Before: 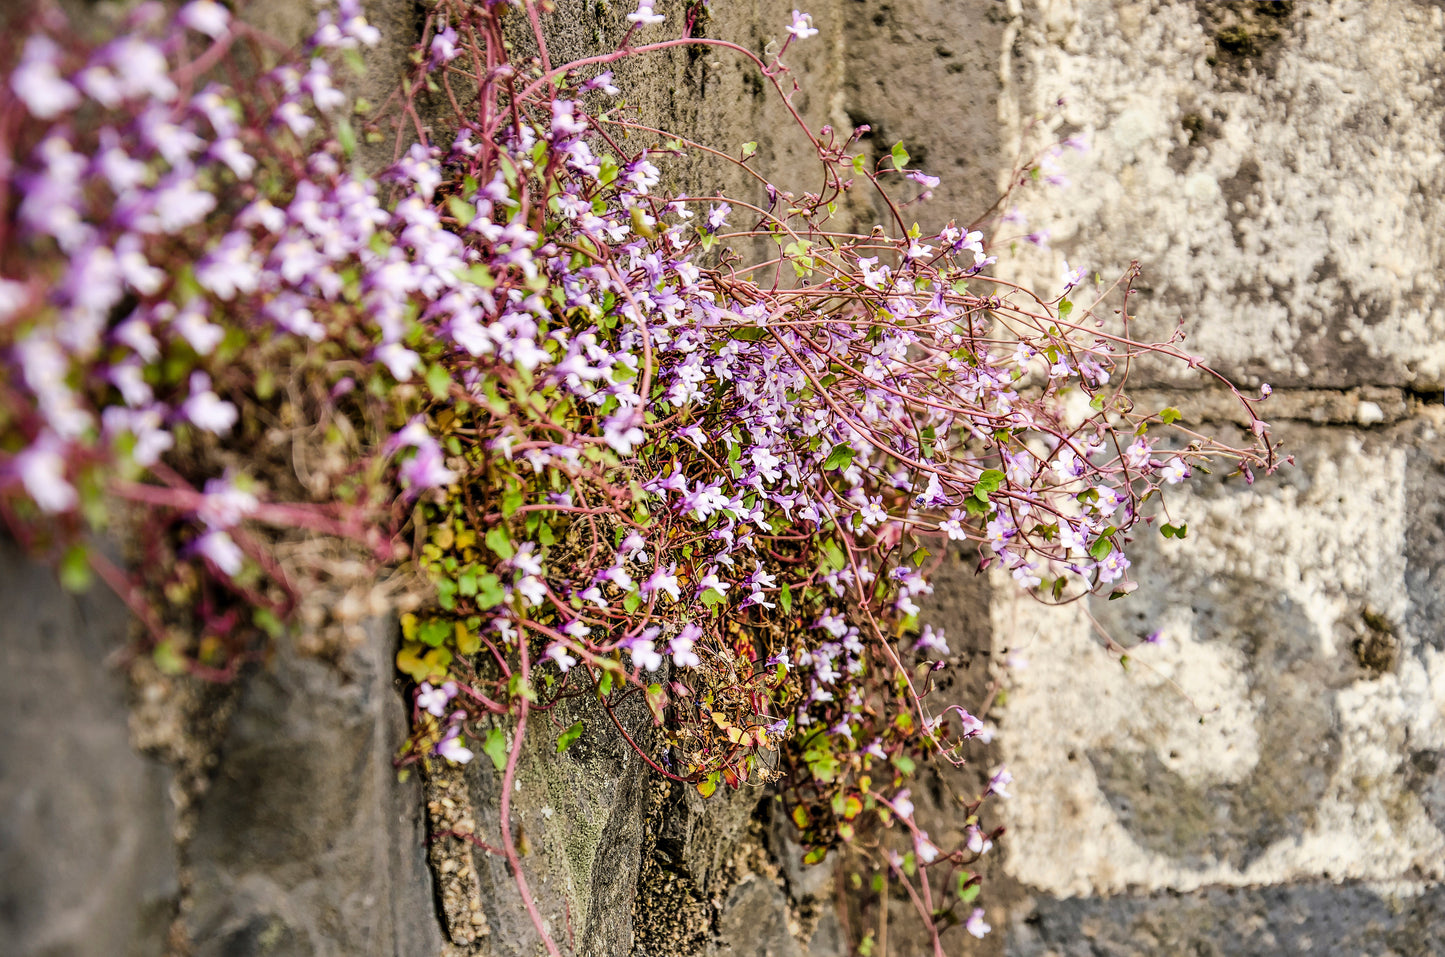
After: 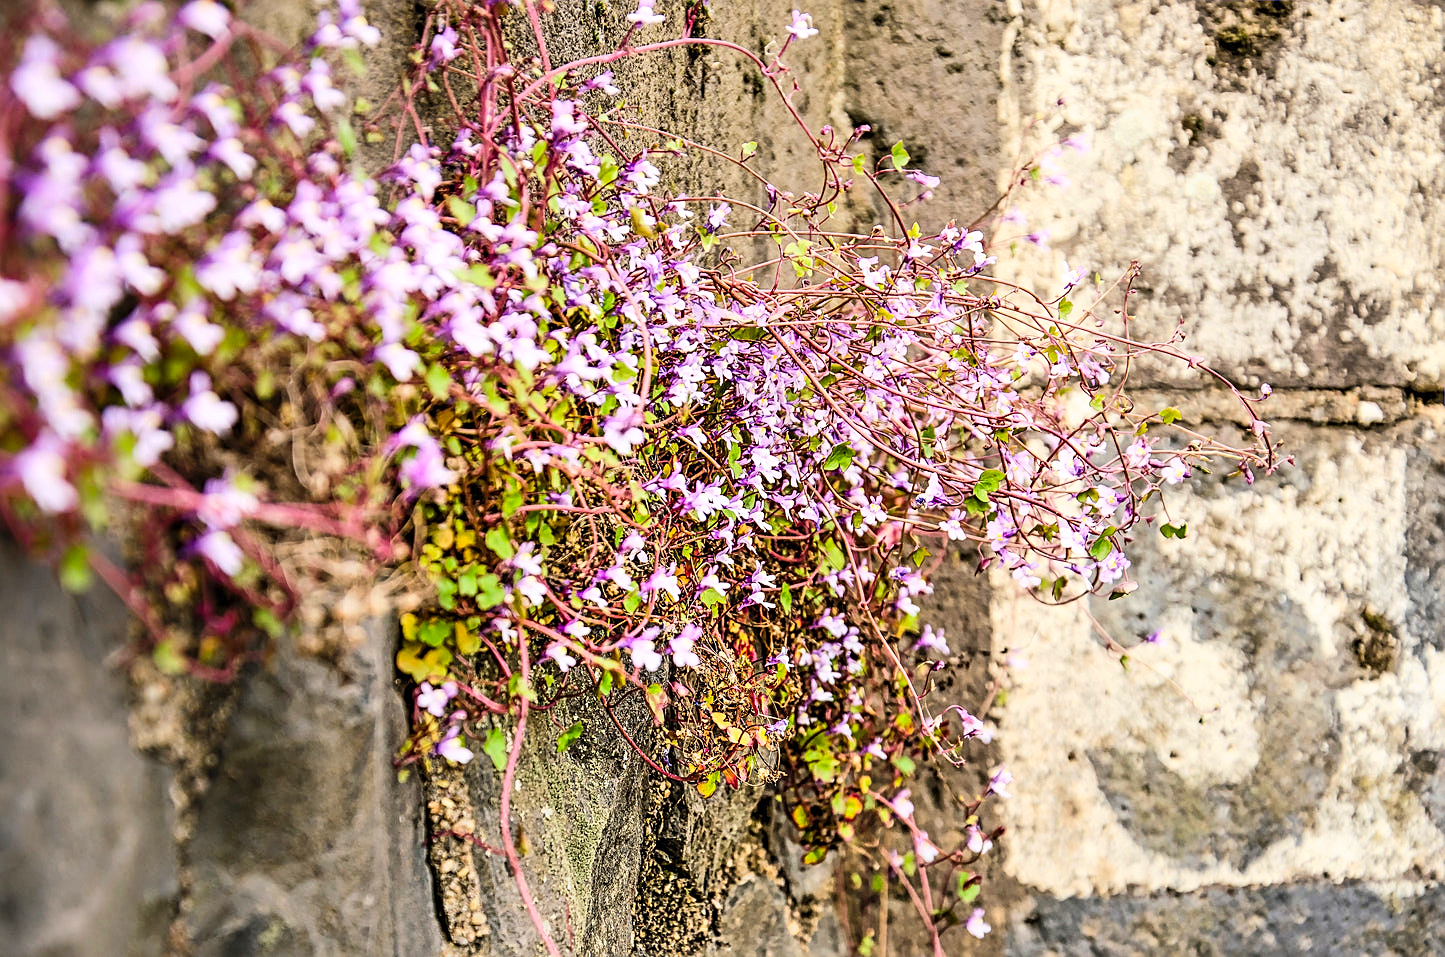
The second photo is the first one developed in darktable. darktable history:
contrast brightness saturation: contrast 0.204, brightness 0.156, saturation 0.222
sharpen: on, module defaults
